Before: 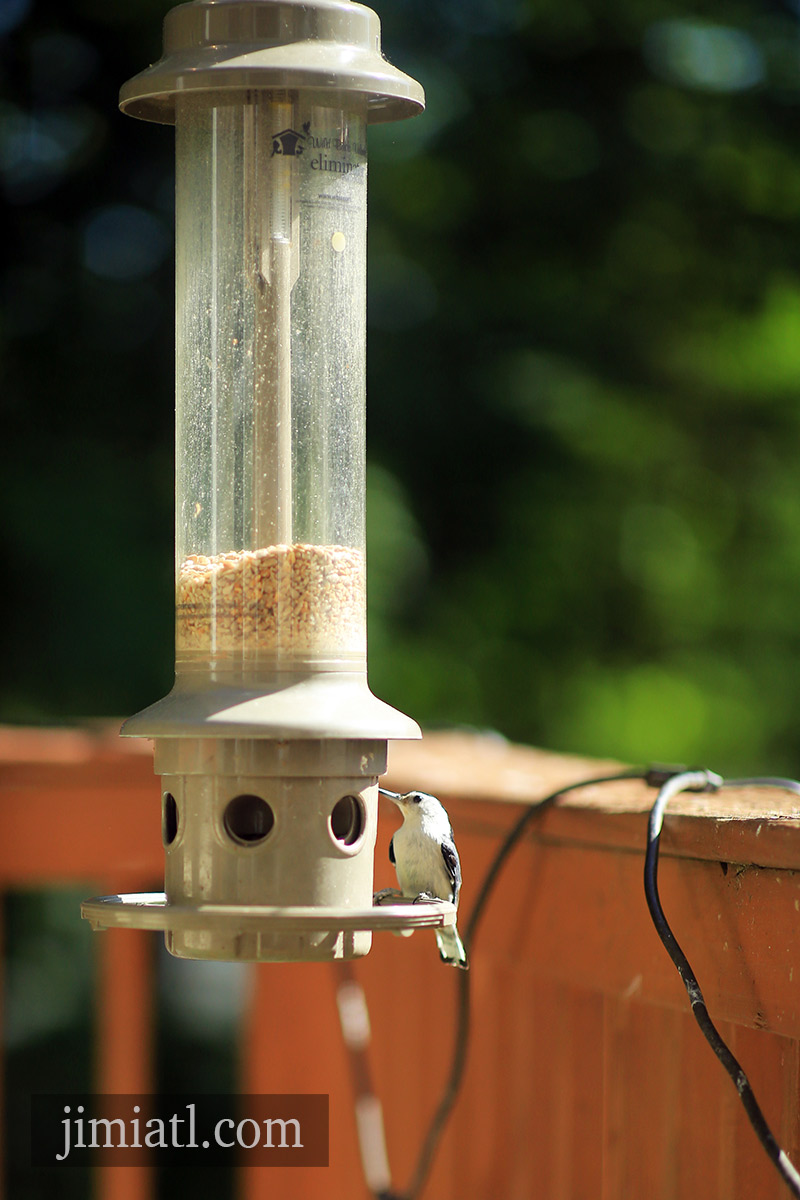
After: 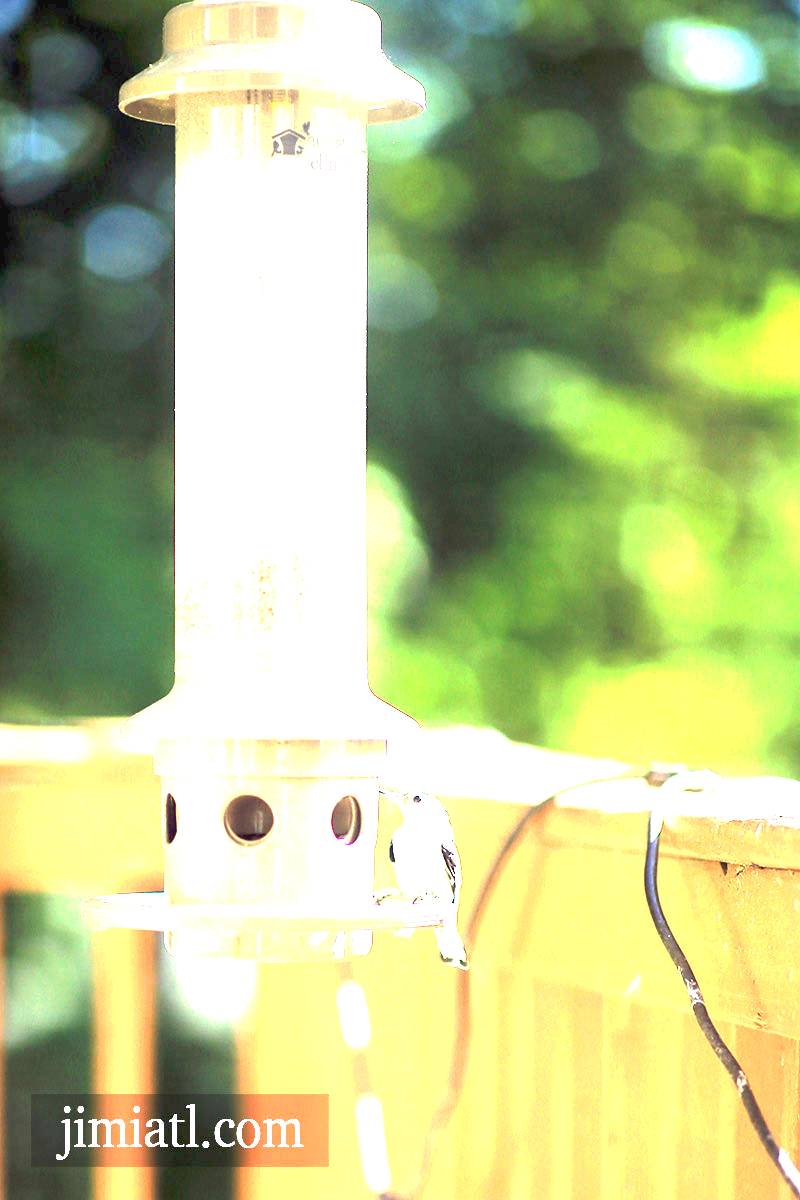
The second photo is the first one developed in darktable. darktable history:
exposure: black level correction 0, exposure 3.945 EV, compensate highlight preservation false
